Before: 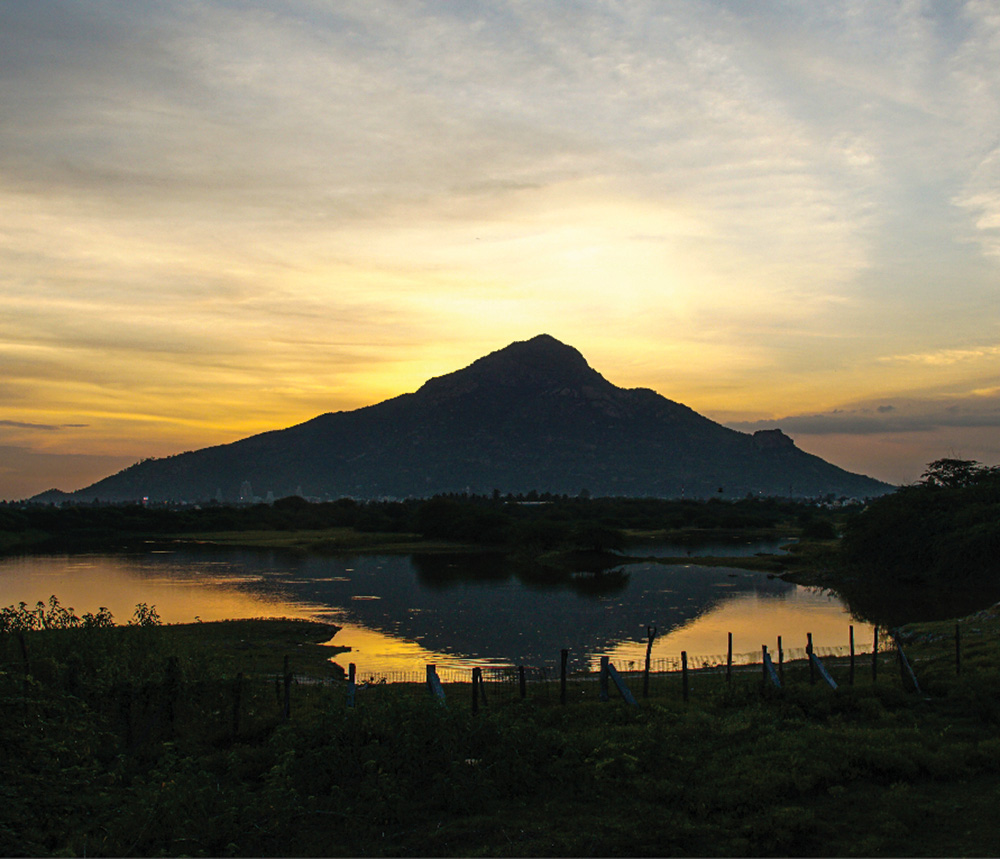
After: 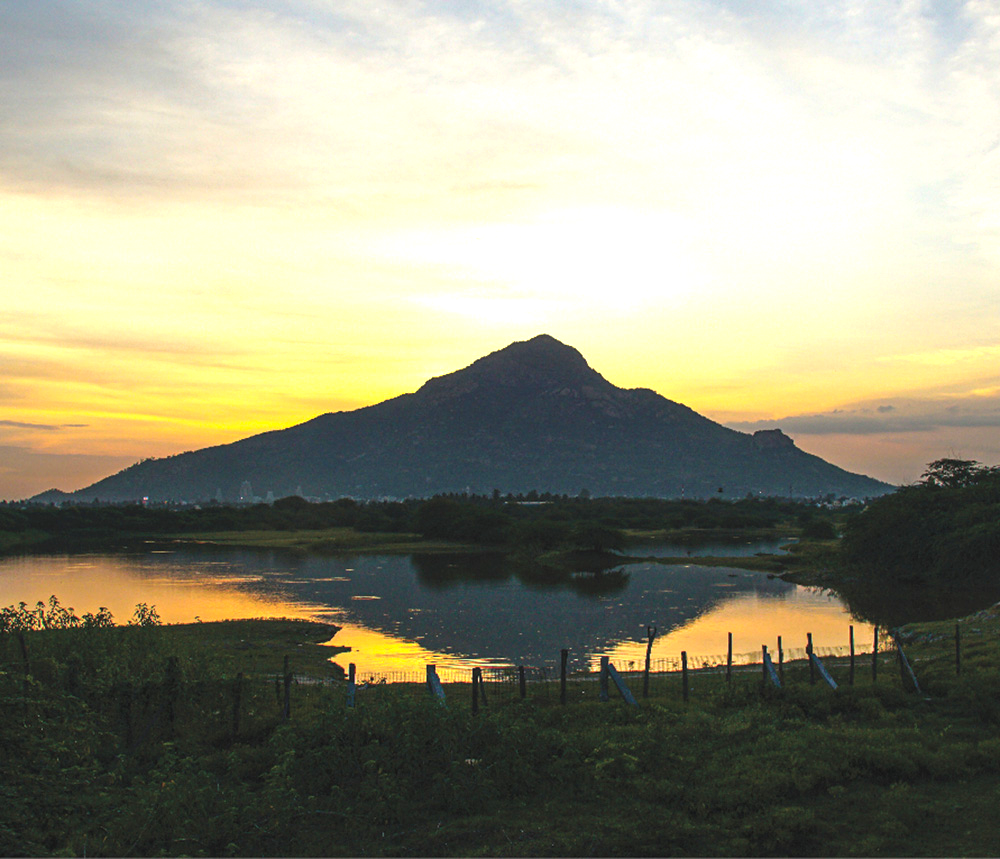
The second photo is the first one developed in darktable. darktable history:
contrast brightness saturation: contrast -0.121
exposure: black level correction 0, exposure 1.167 EV, compensate highlight preservation false
